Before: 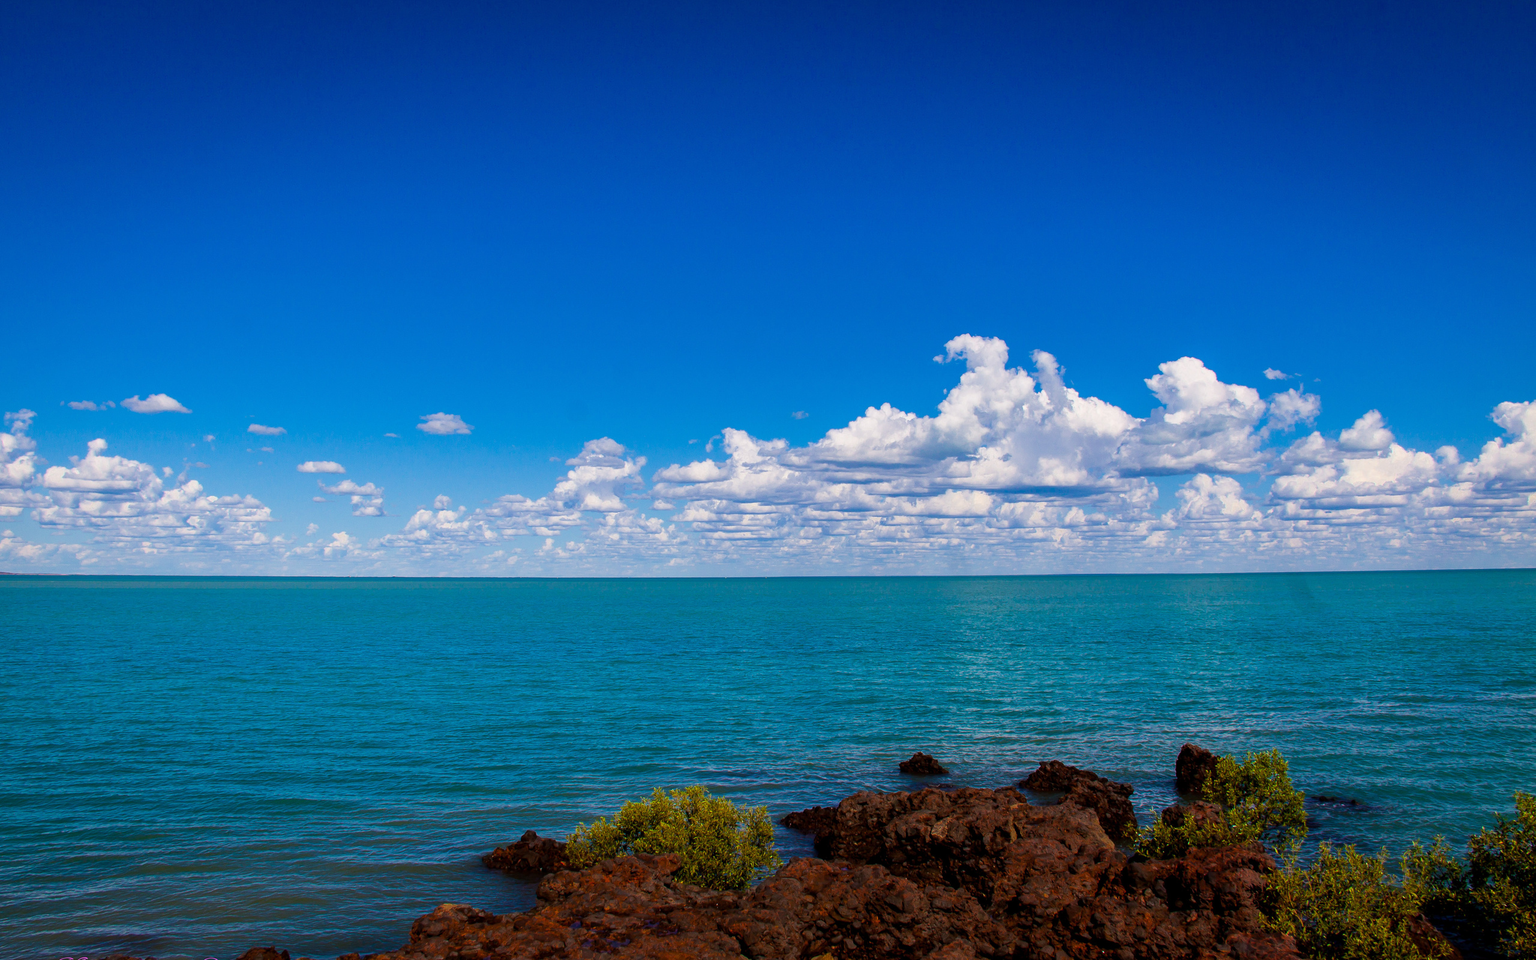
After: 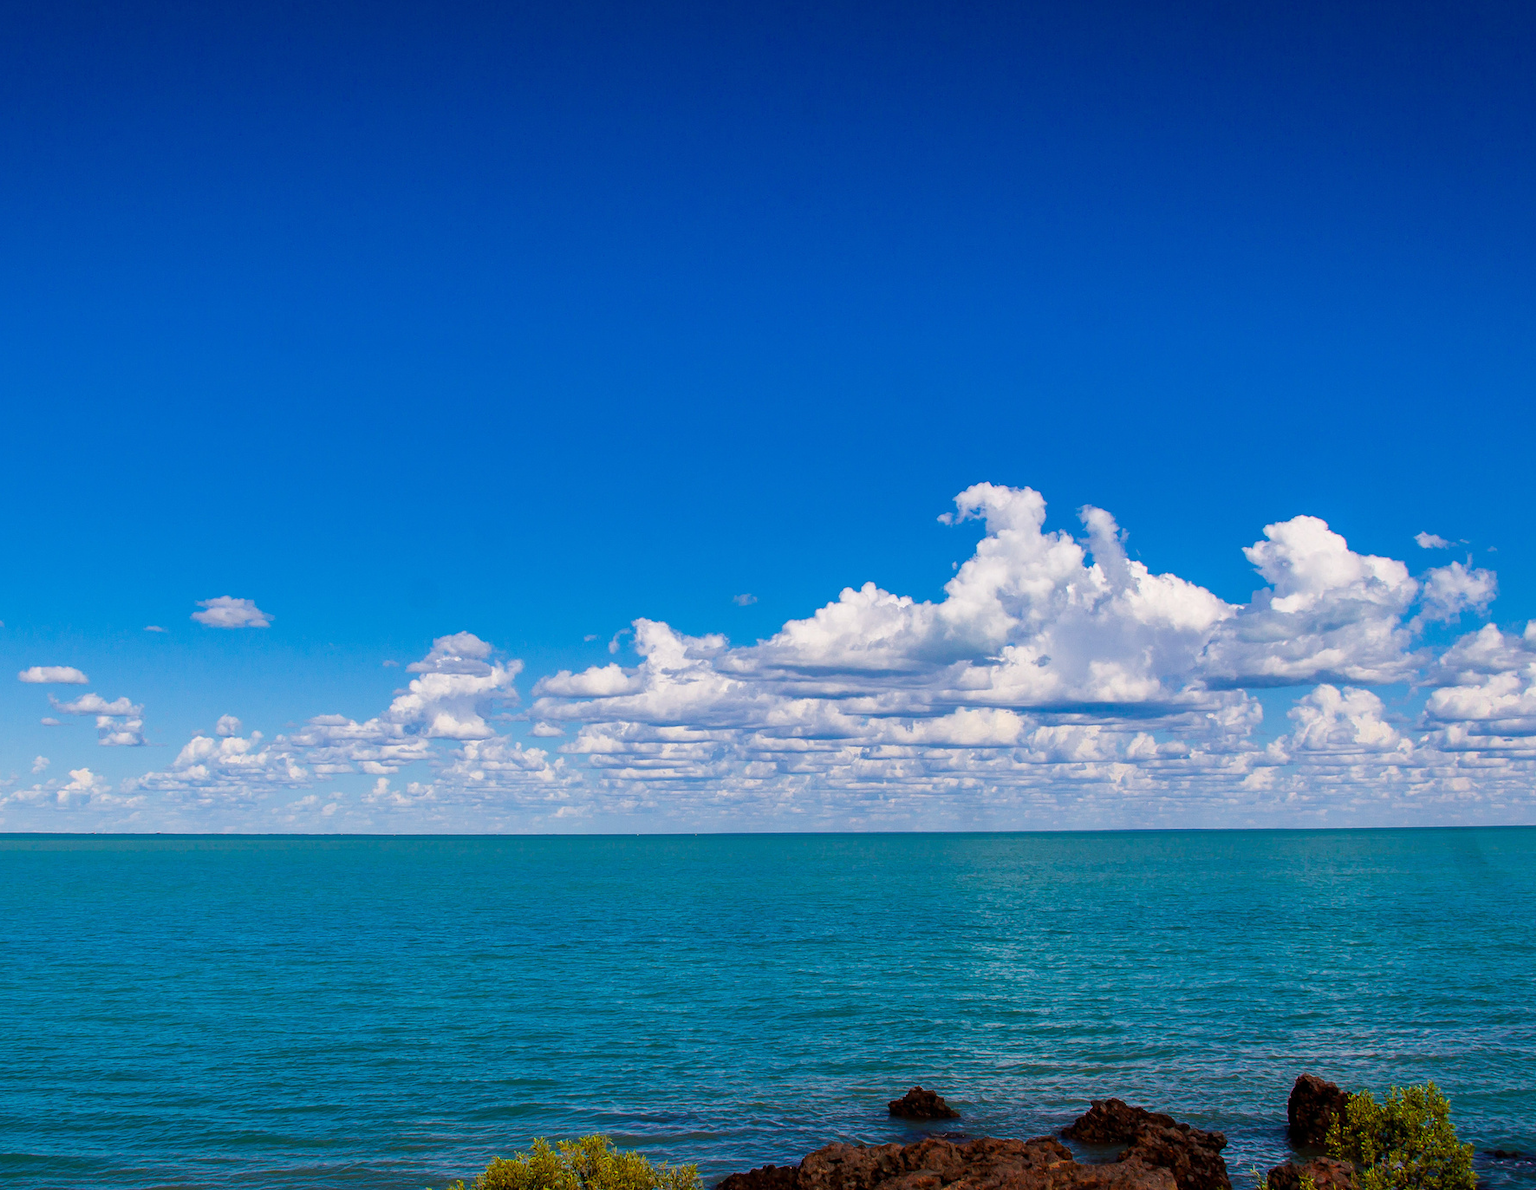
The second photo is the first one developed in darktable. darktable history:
exposure: compensate highlight preservation false
crop: left 18.555%, right 12.203%, bottom 14.181%
